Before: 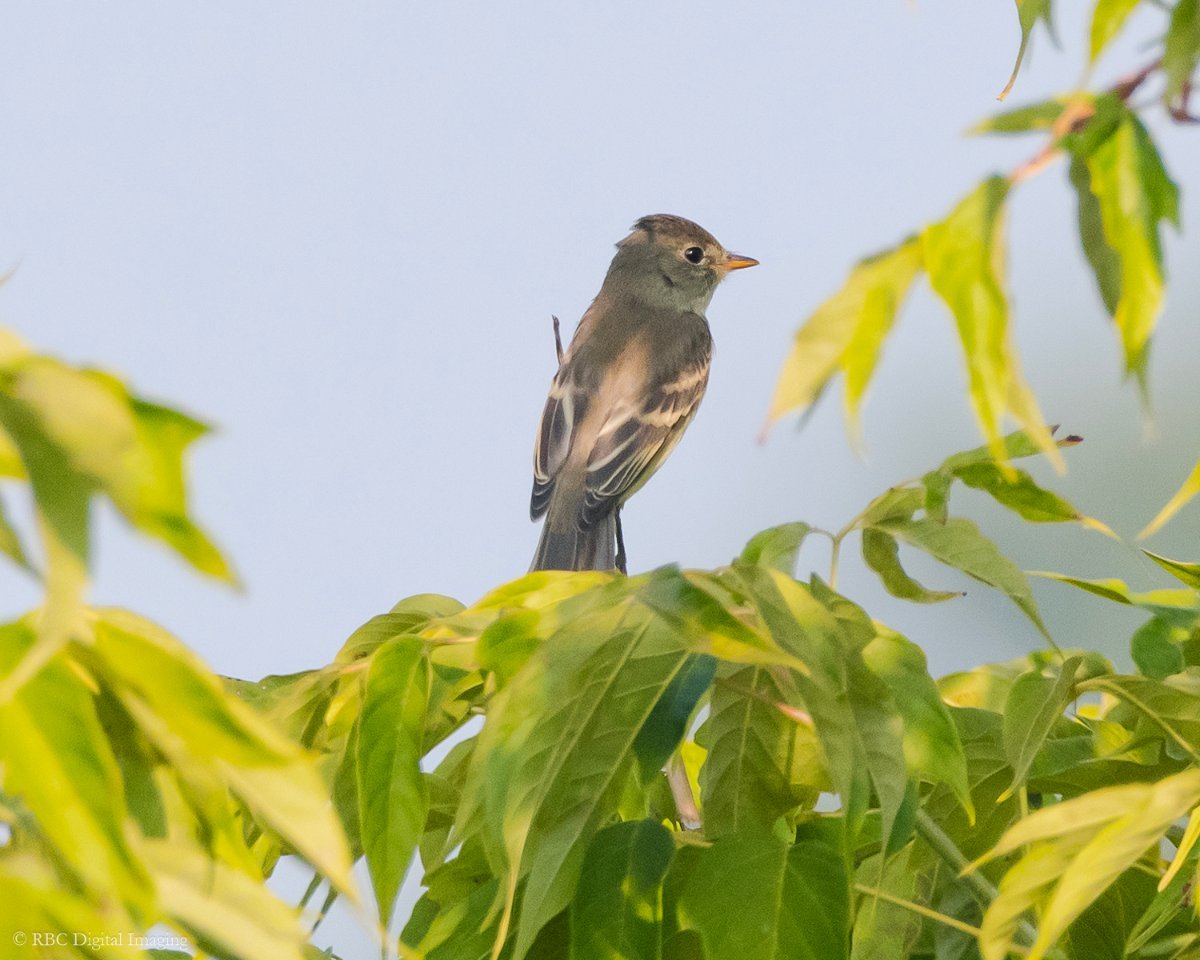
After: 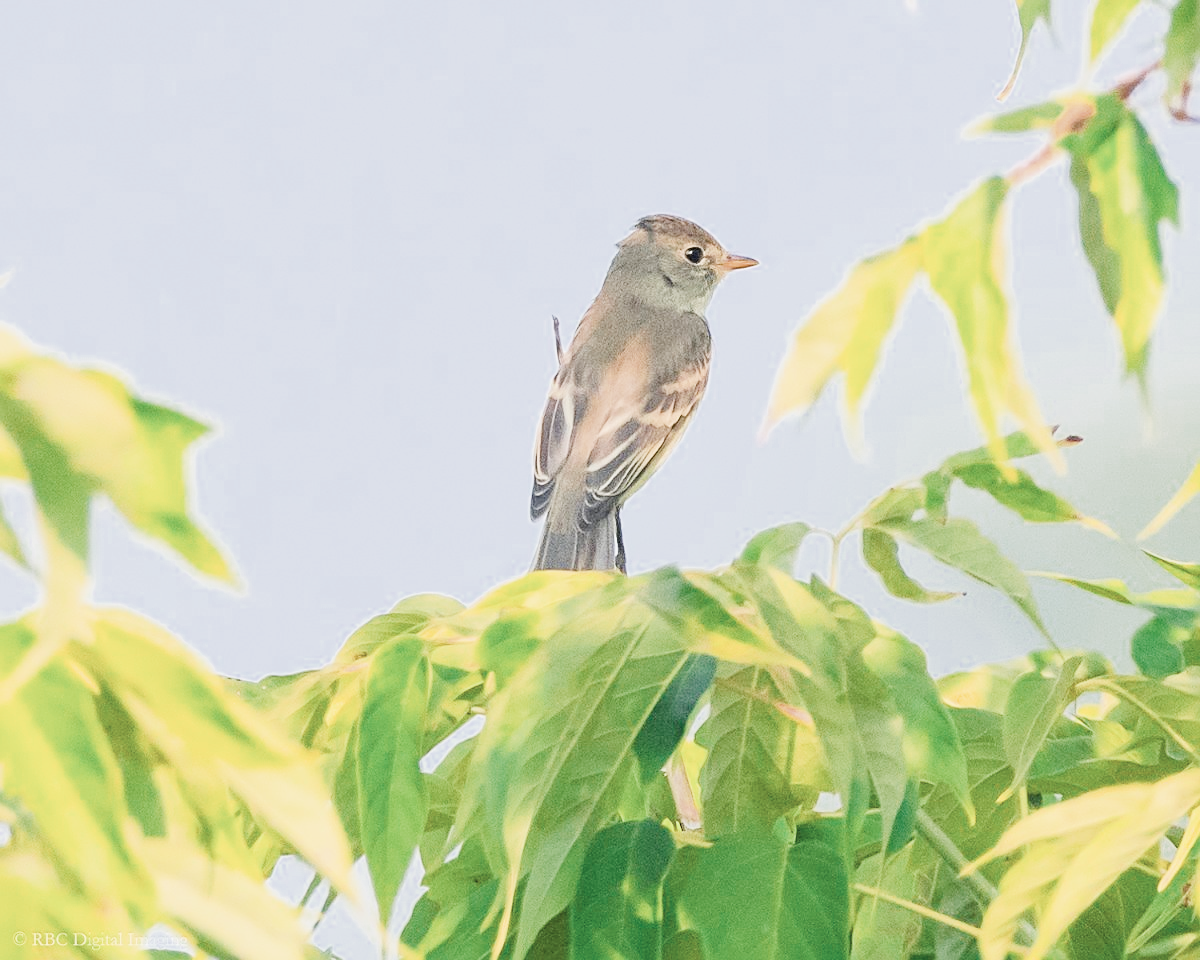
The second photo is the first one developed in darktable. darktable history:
sharpen: on, module defaults
color zones: curves: ch0 [(0, 0.5) (0.125, 0.4) (0.25, 0.5) (0.375, 0.4) (0.5, 0.4) (0.625, 0.35) (0.75, 0.35) (0.875, 0.5)]; ch1 [(0, 0.35) (0.125, 0.45) (0.25, 0.35) (0.375, 0.35) (0.5, 0.35) (0.625, 0.35) (0.75, 0.45) (0.875, 0.35)]; ch2 [(0, 0.6) (0.125, 0.5) (0.25, 0.5) (0.375, 0.6) (0.5, 0.6) (0.625, 0.5) (0.75, 0.5) (0.875, 0.5)]
filmic rgb: black relative exposure -8.54 EV, white relative exposure 5.52 EV, hardness 3.39, contrast 1.016
exposure: black level correction 0.001, exposure 1.84 EV, compensate highlight preservation false
